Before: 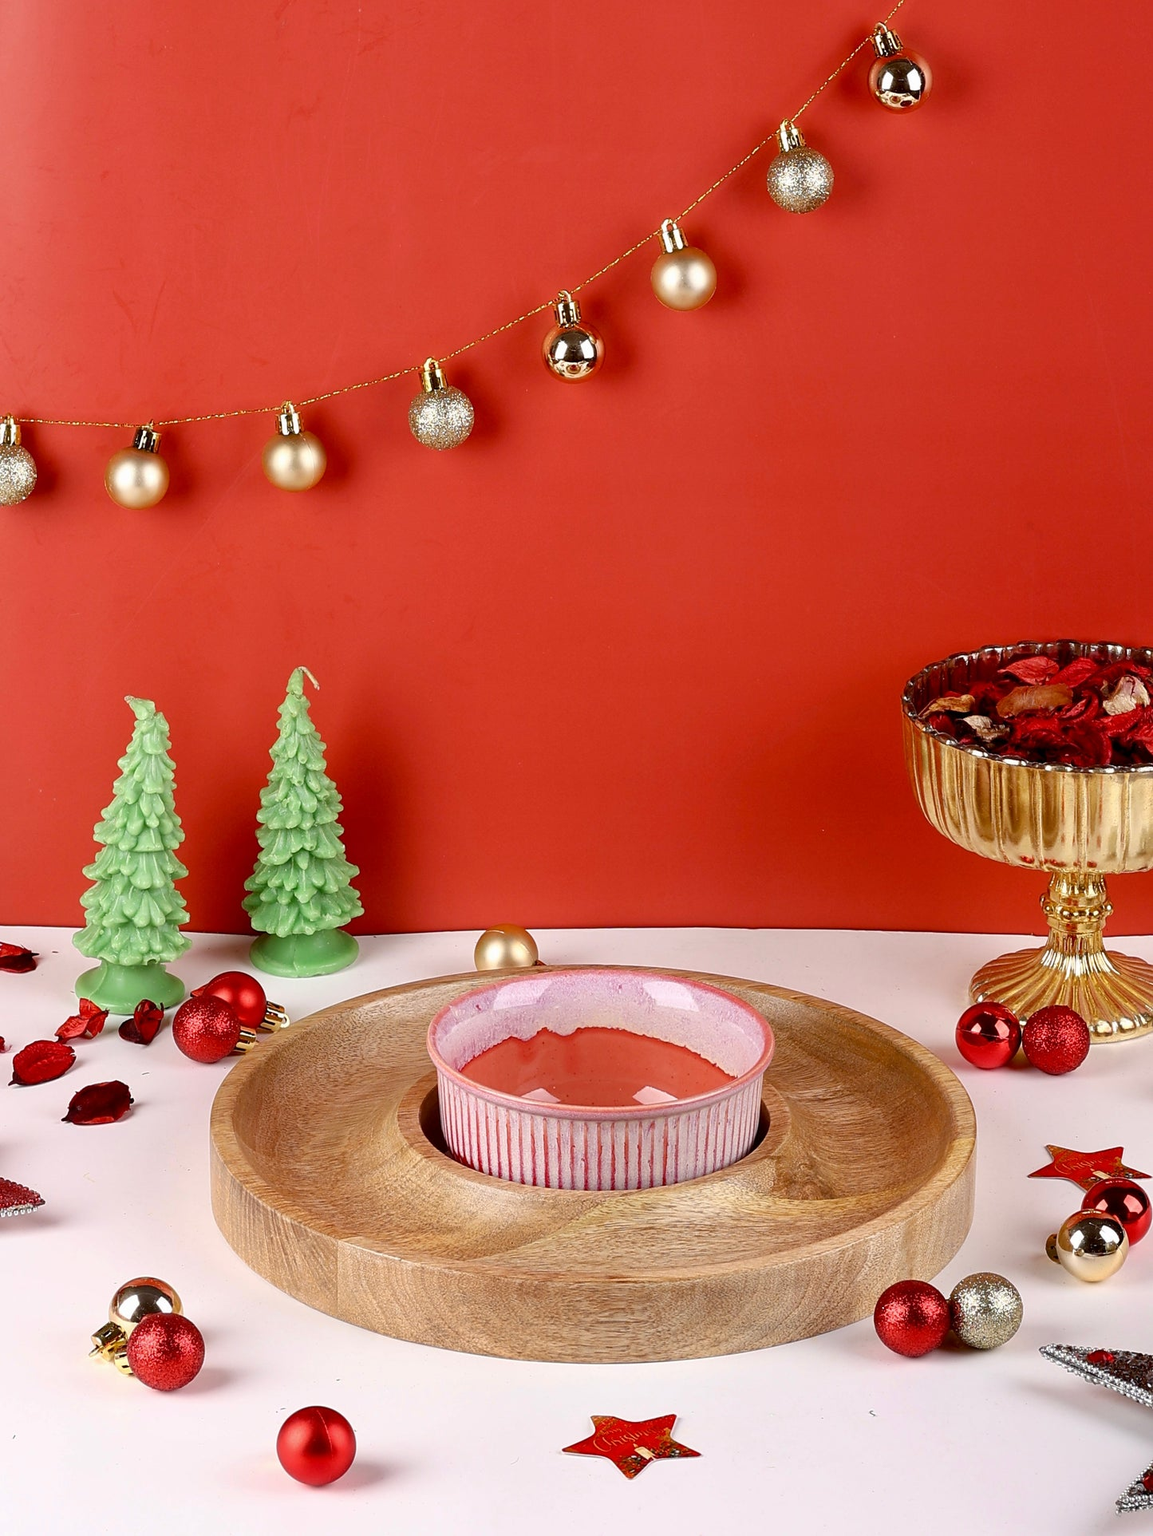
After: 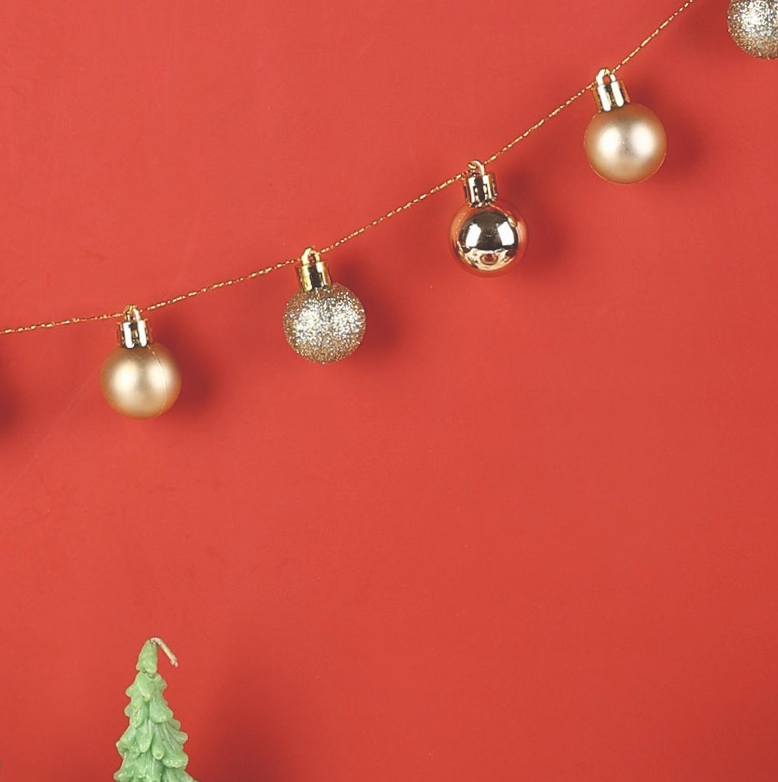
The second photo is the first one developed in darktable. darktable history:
crop: left 15.306%, top 9.065%, right 30.789%, bottom 48.638%
rotate and perspective: rotation -1°, crop left 0.011, crop right 0.989, crop top 0.025, crop bottom 0.975
exposure: black level correction -0.03, compensate highlight preservation false
